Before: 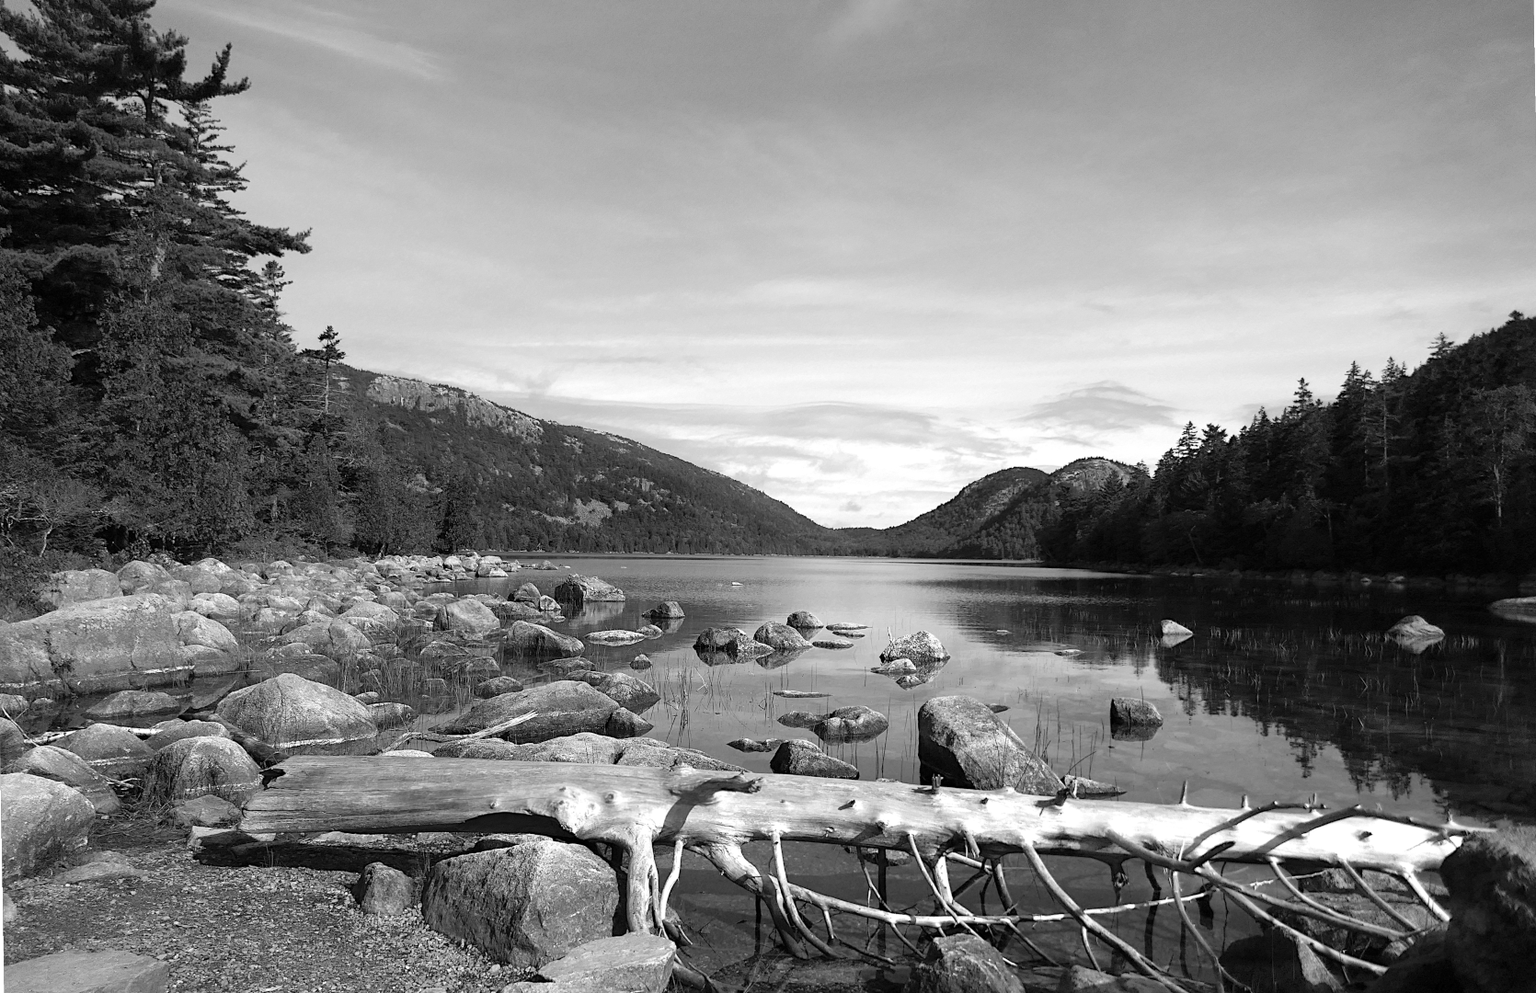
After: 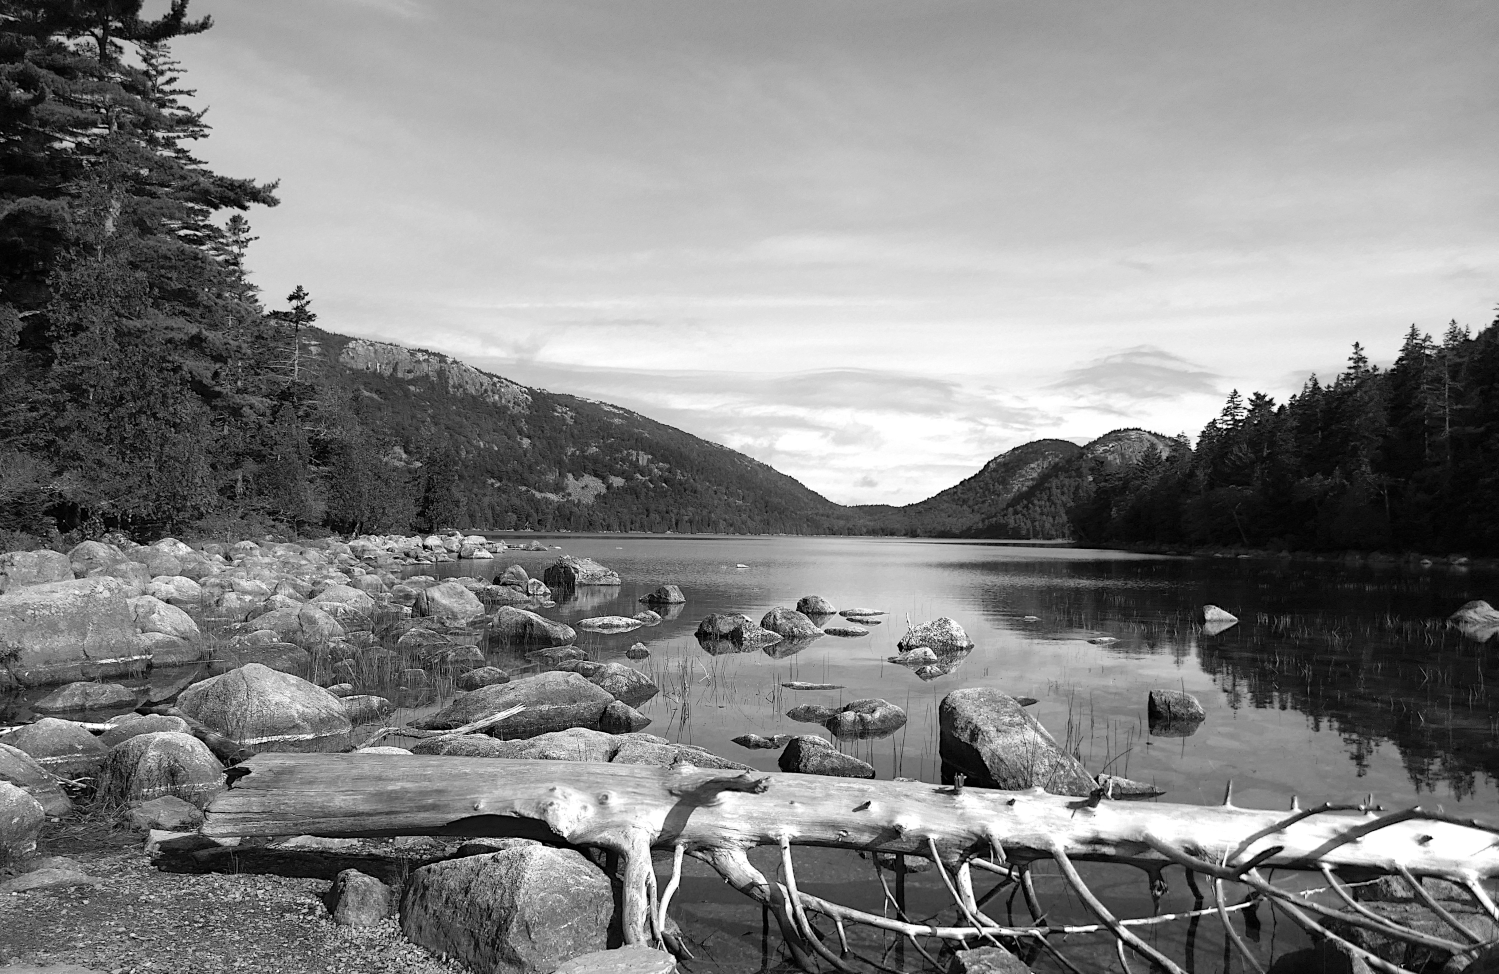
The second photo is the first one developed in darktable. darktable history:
crop: left 3.553%, top 6.452%, right 6.671%, bottom 3.338%
